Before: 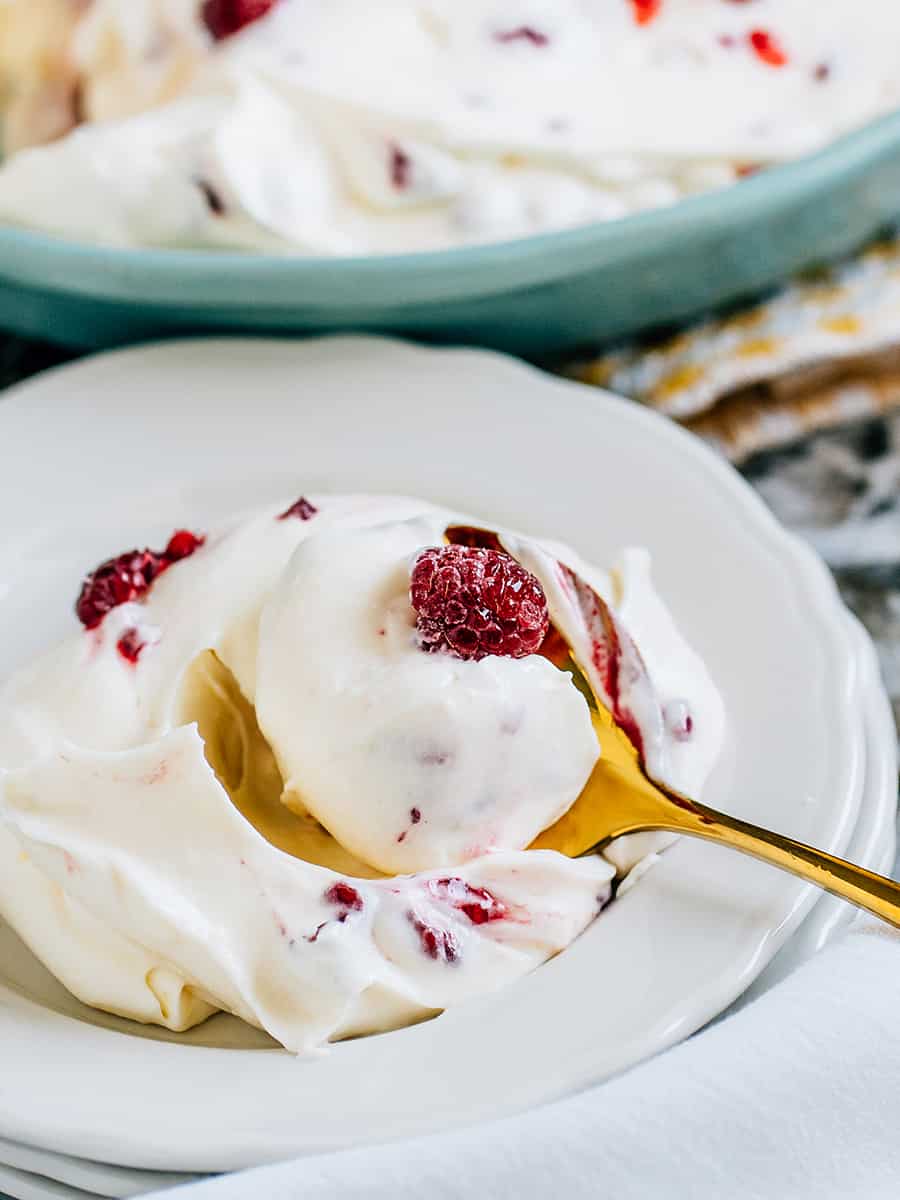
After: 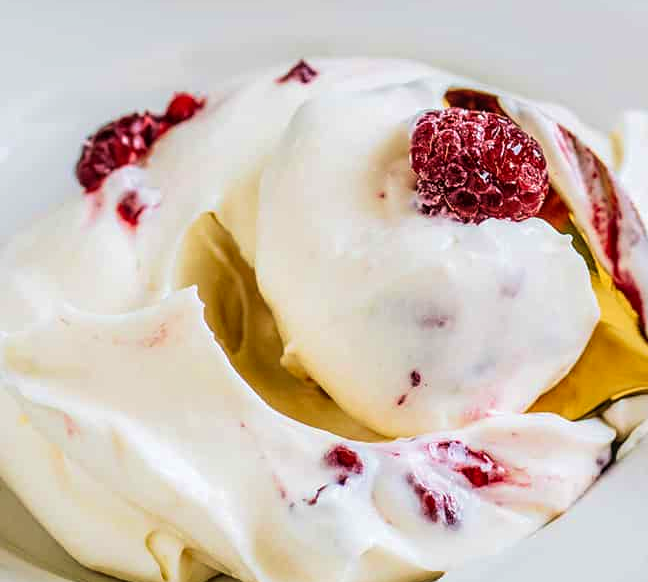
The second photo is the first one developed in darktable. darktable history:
crop: top 36.498%, right 27.964%, bottom 14.995%
local contrast: on, module defaults
velvia: strength 39.63%
